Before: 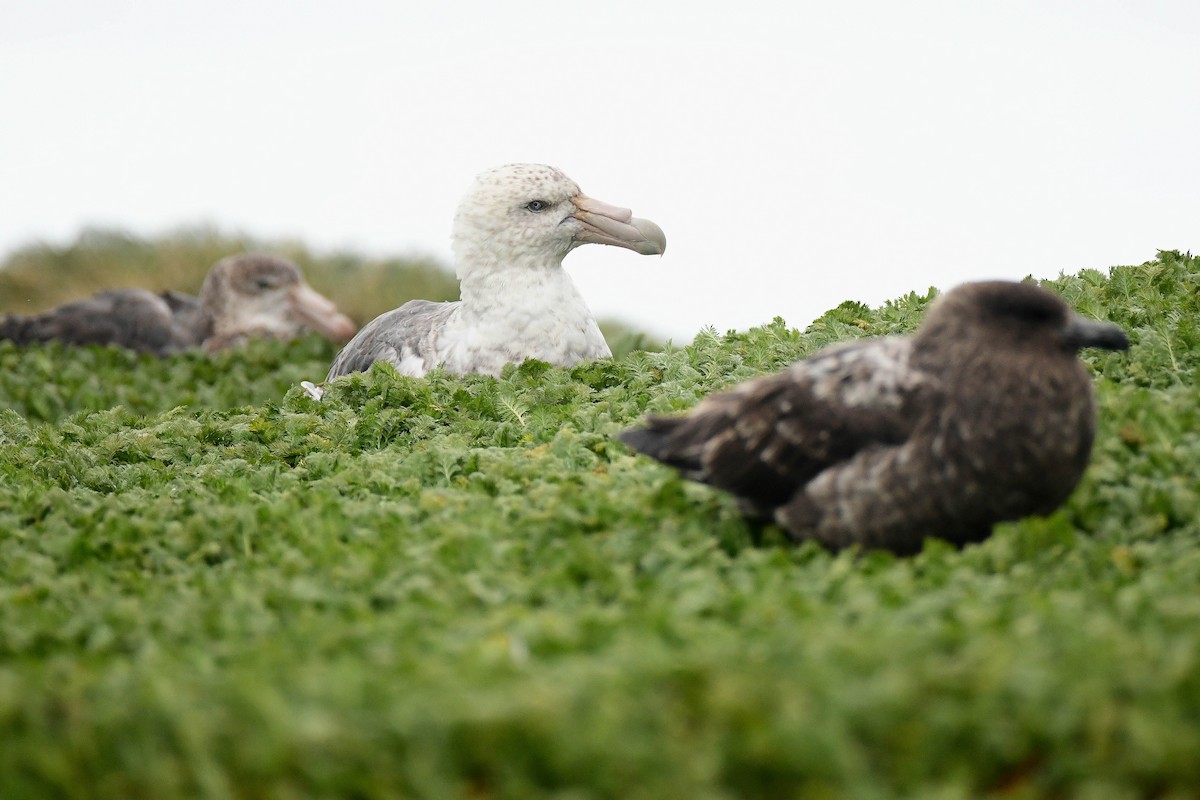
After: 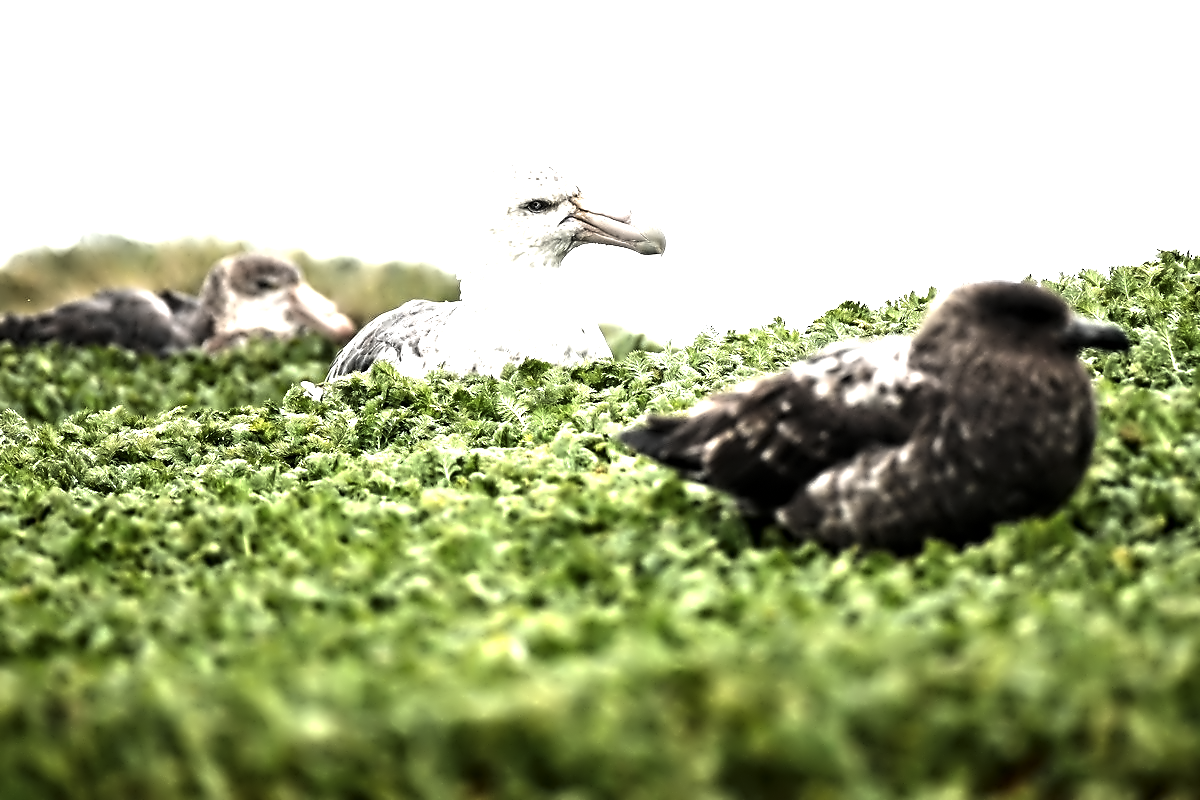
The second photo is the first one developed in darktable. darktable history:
levels: levels [0, 0.618, 1]
contrast equalizer: octaves 7, y [[0.5, 0.542, 0.583, 0.625, 0.667, 0.708], [0.5 ×6], [0.5 ×6], [0, 0.033, 0.067, 0.1, 0.133, 0.167], [0, 0.05, 0.1, 0.15, 0.2, 0.25]]
grain: coarseness 0.81 ISO, strength 1.34%, mid-tones bias 0%
exposure: black level correction 0, exposure 1.388 EV, compensate exposure bias true, compensate highlight preservation false
